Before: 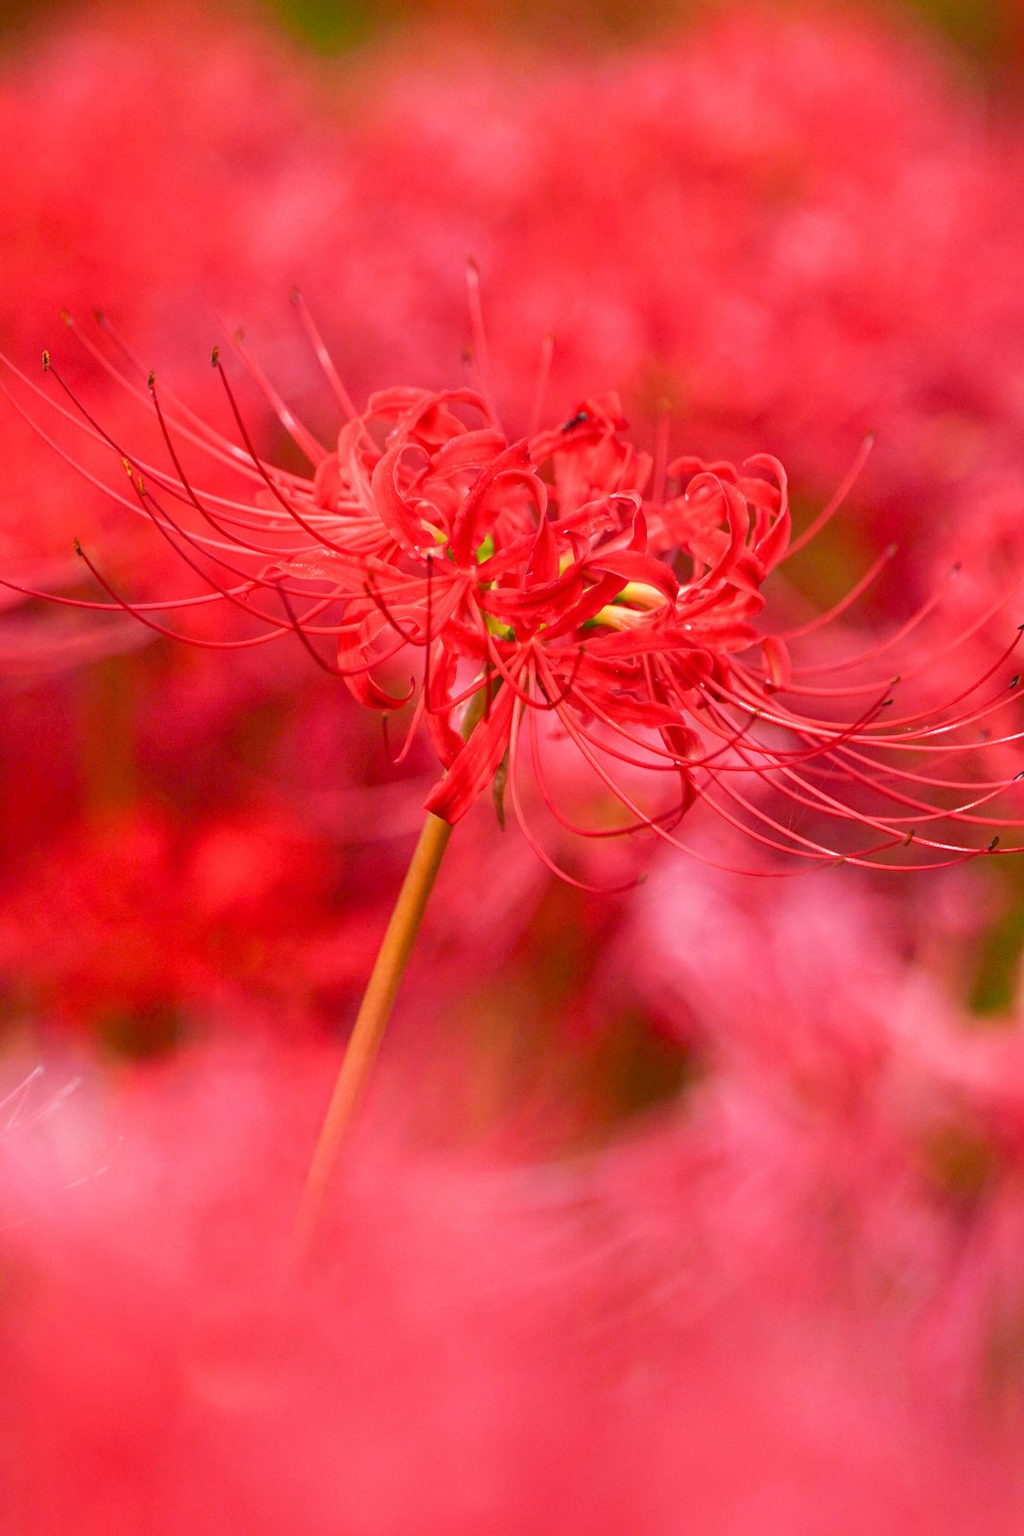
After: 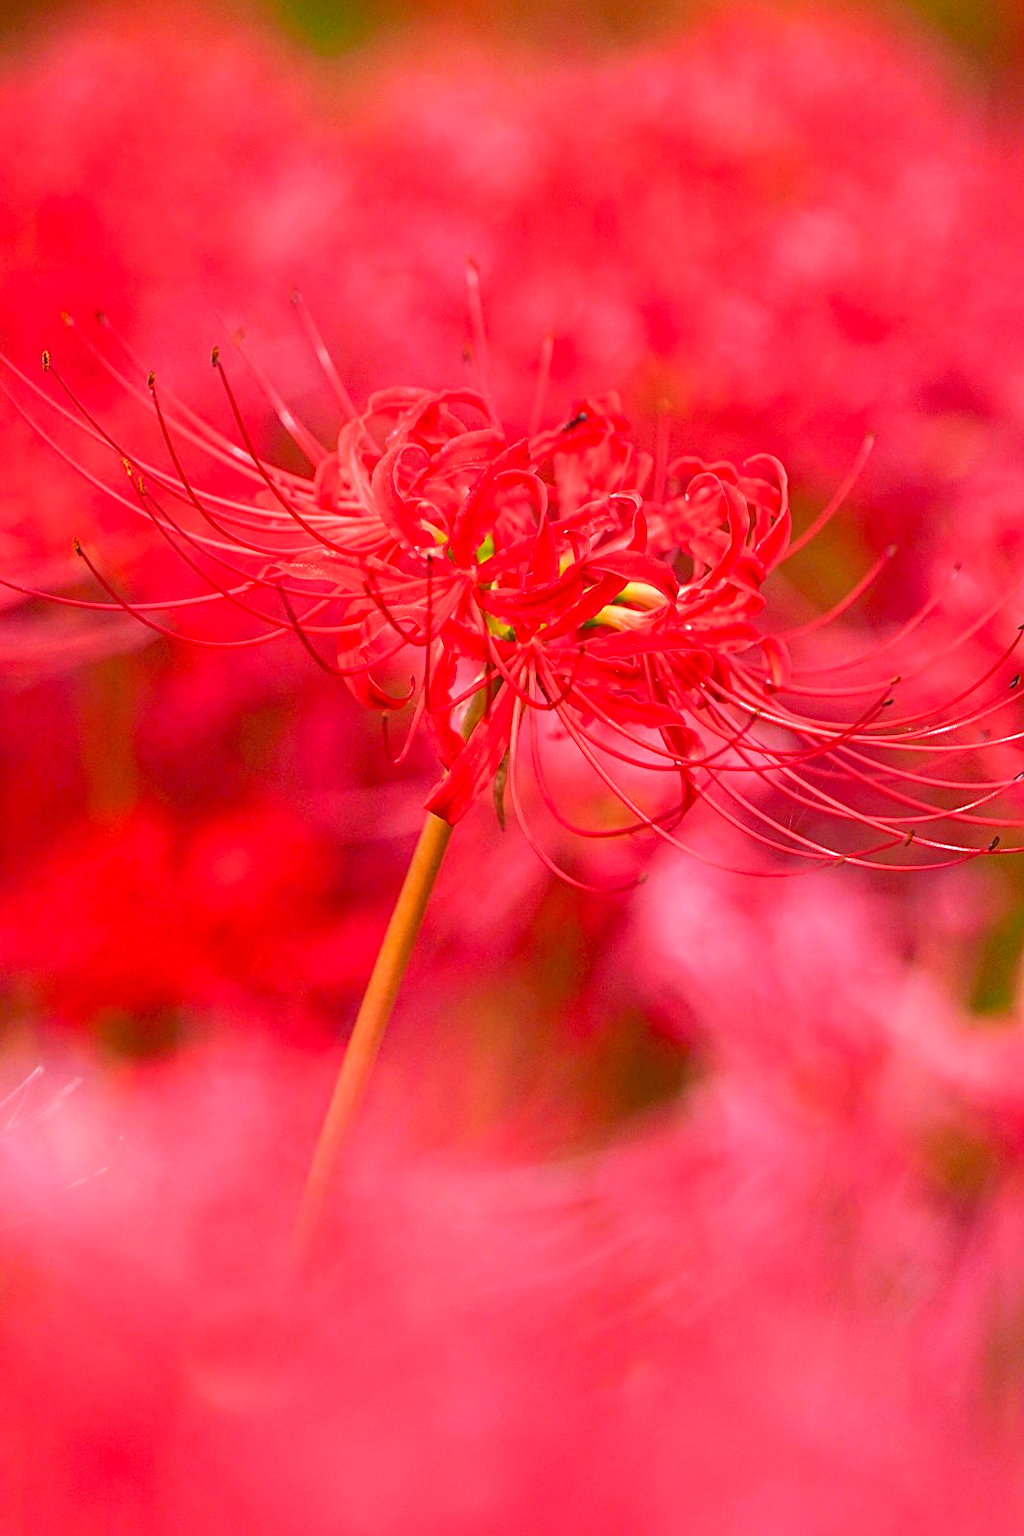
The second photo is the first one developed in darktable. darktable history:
contrast brightness saturation: contrast 0.034, brightness 0.06, saturation 0.13
sharpen: on, module defaults
